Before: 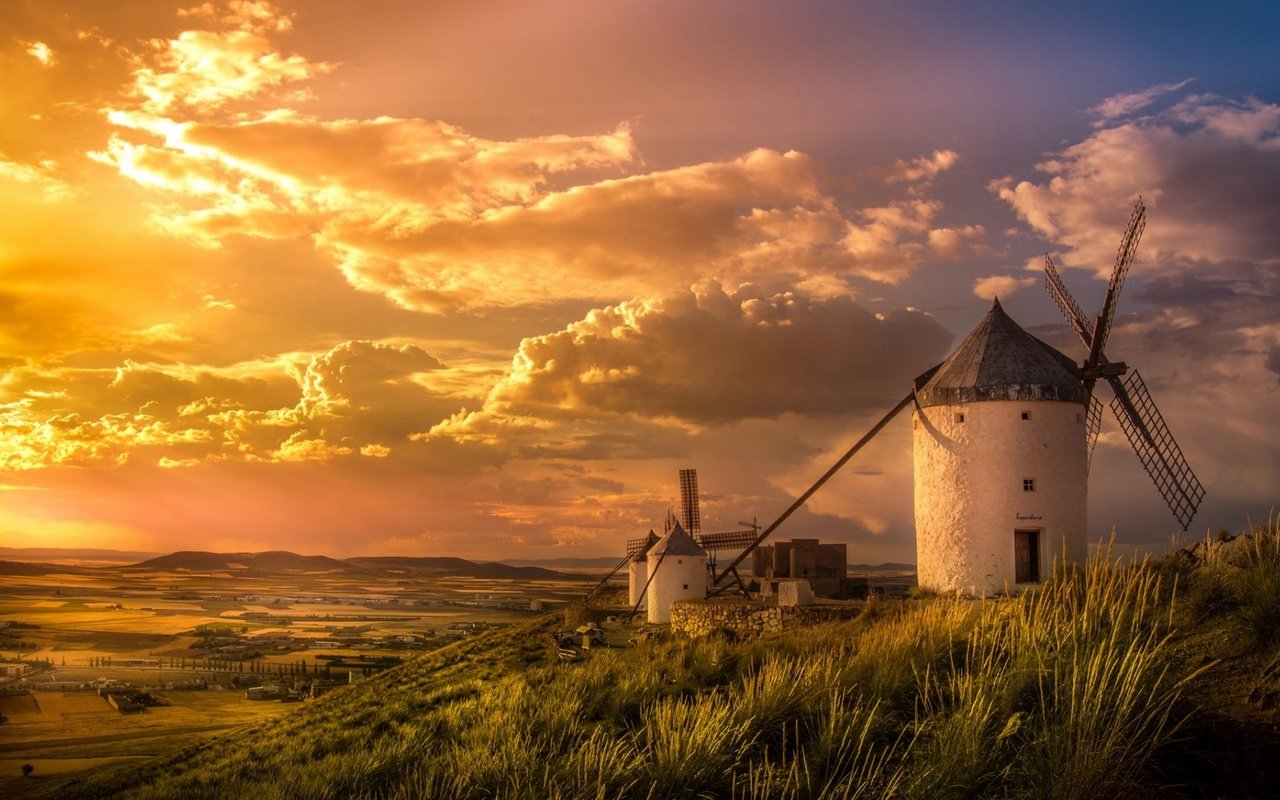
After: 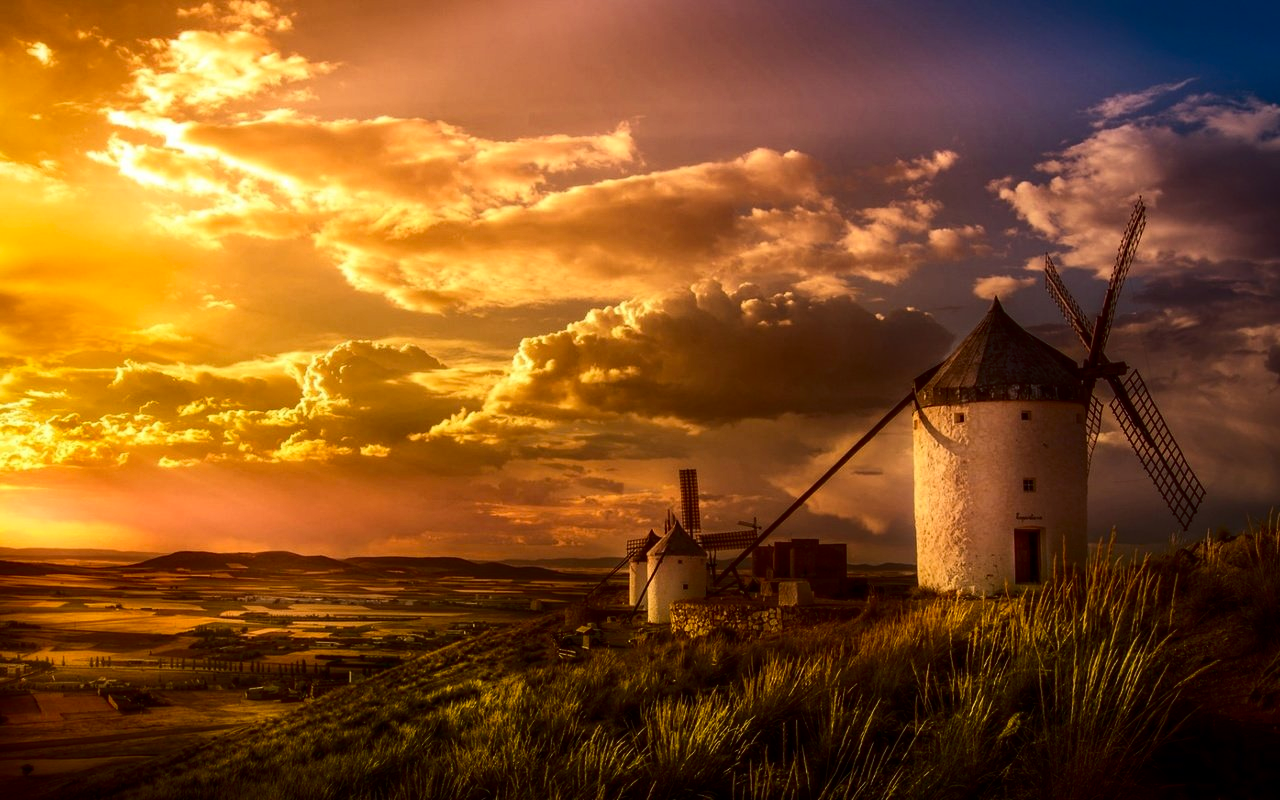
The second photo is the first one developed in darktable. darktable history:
base curve: curves: ch0 [(0, 0) (0.472, 0.508) (1, 1)]
contrast brightness saturation: contrast 0.186, brightness -0.235, saturation 0.115
